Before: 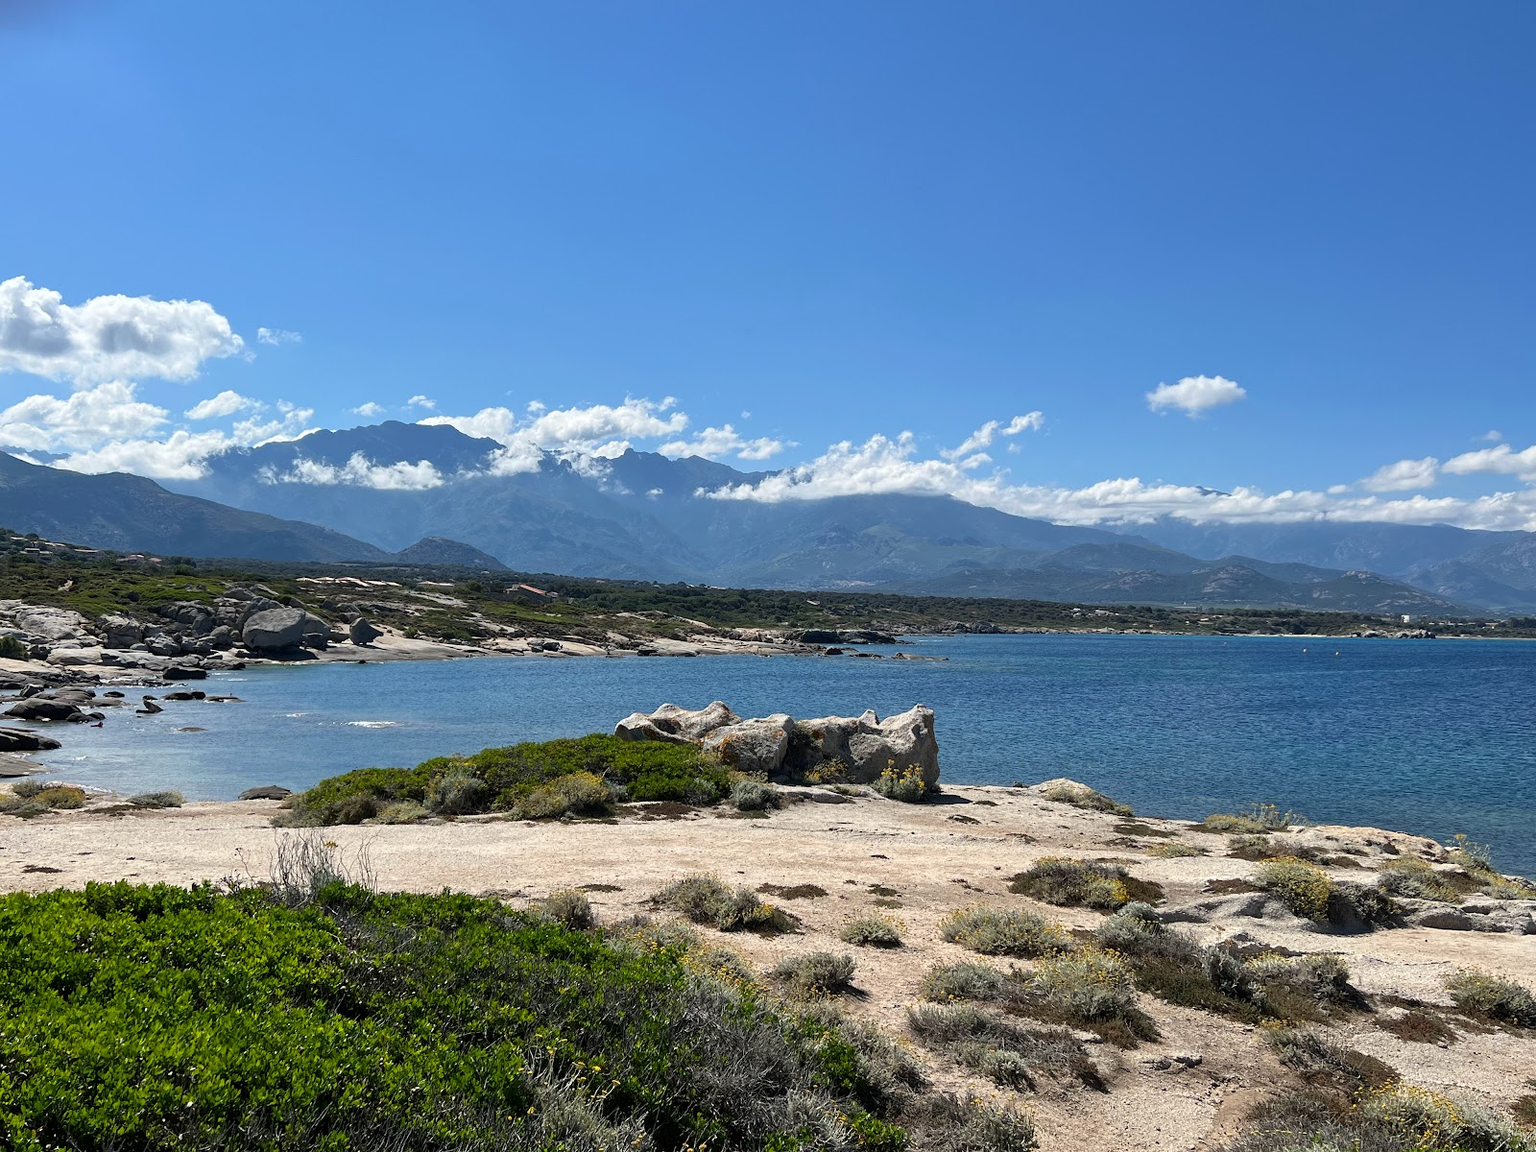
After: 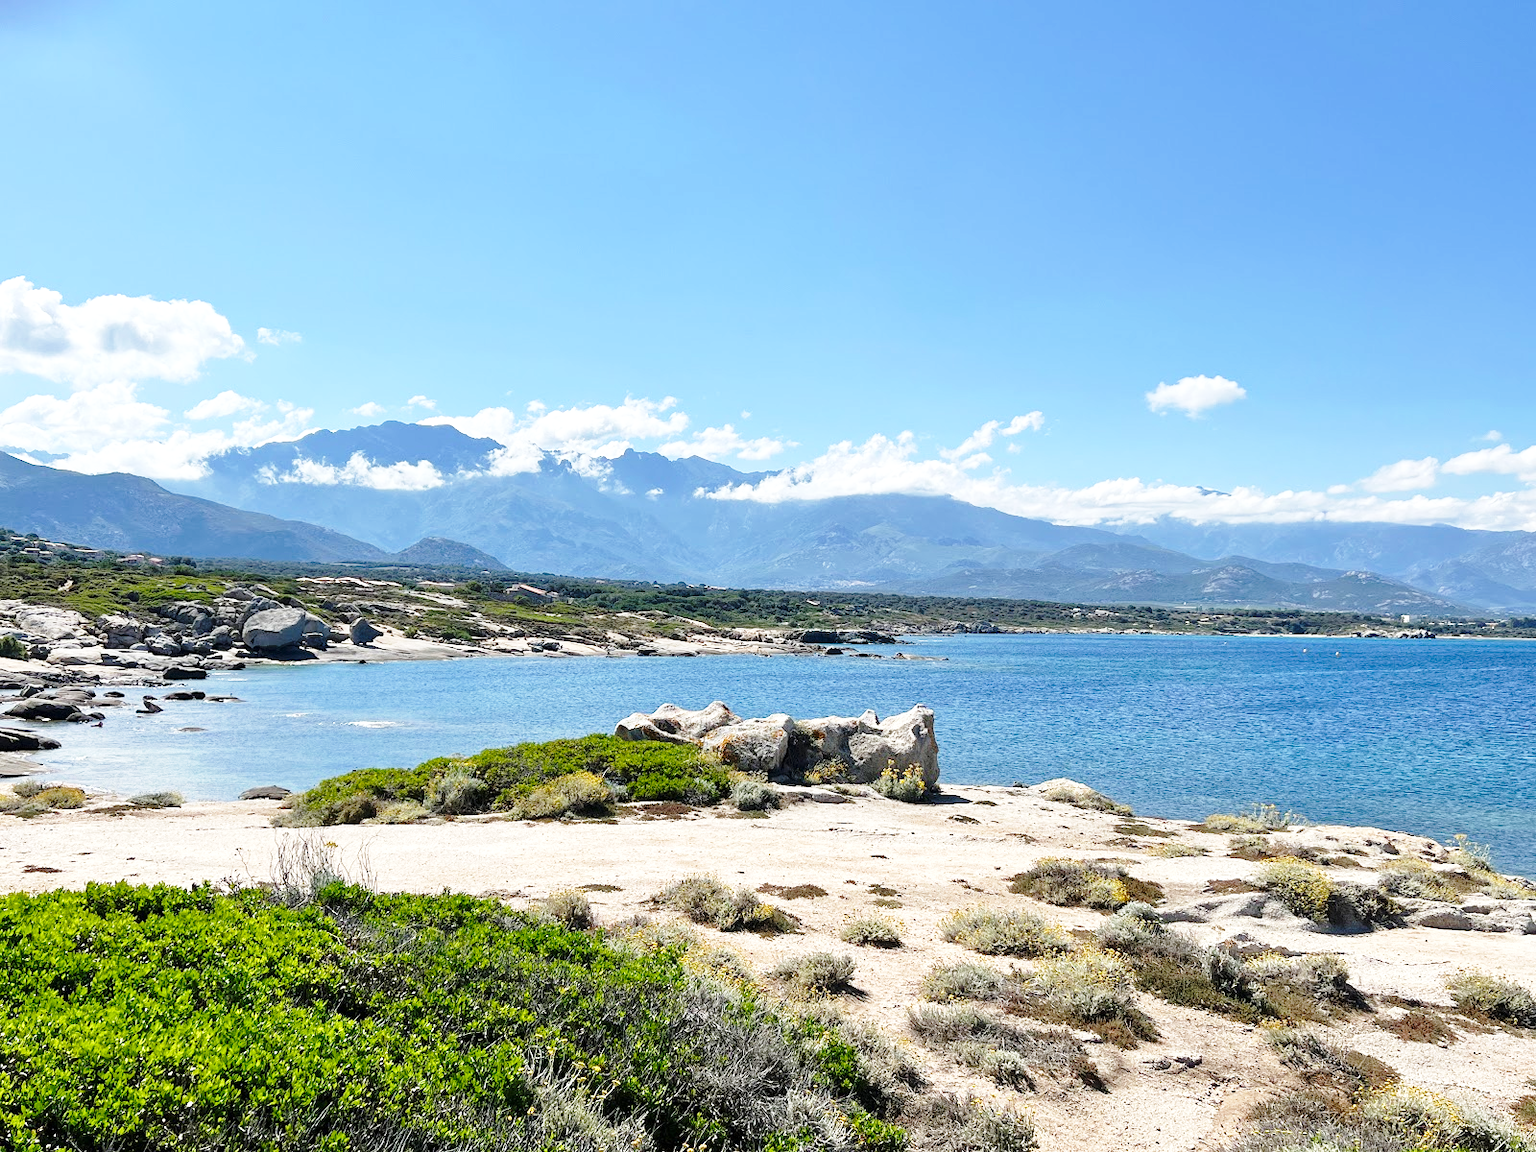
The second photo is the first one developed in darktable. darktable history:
tone equalizer: -8 EV -0.001 EV, -7 EV 0.005 EV, -6 EV -0.044 EV, -5 EV 0.012 EV, -4 EV -0.013 EV, -3 EV 0.026 EV, -2 EV -0.061 EV, -1 EV -0.307 EV, +0 EV -0.609 EV
base curve: curves: ch0 [(0, 0) (0.028, 0.03) (0.121, 0.232) (0.46, 0.748) (0.859, 0.968) (1, 1)], preserve colors none
exposure: exposure 0.919 EV, compensate exposure bias true, compensate highlight preservation false
